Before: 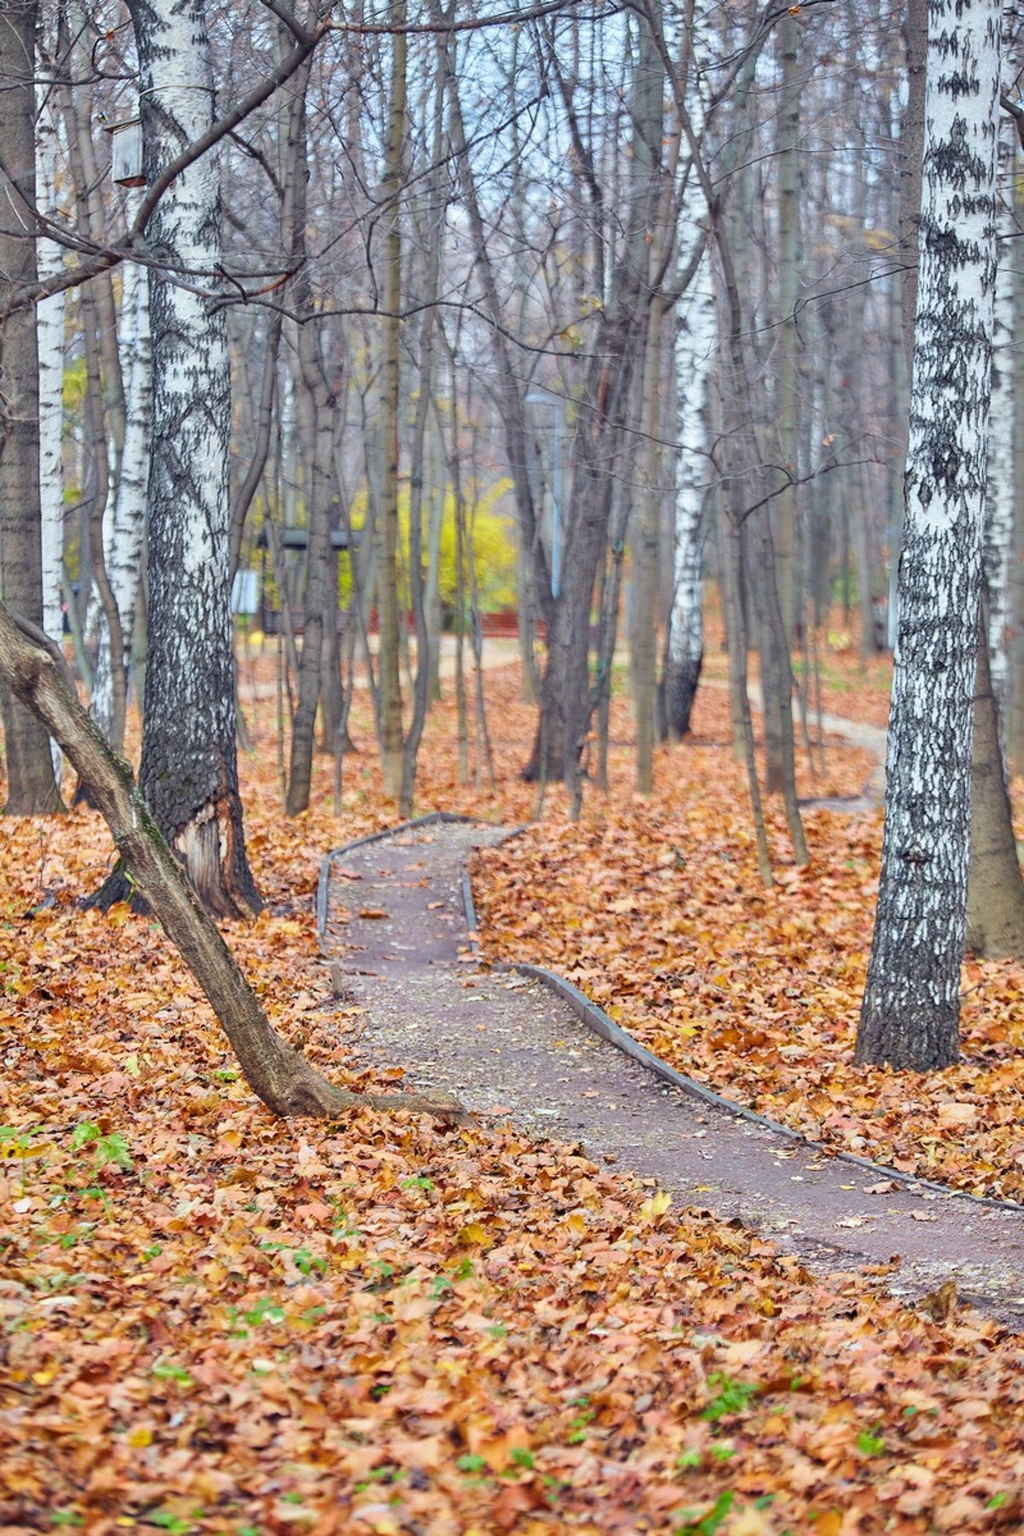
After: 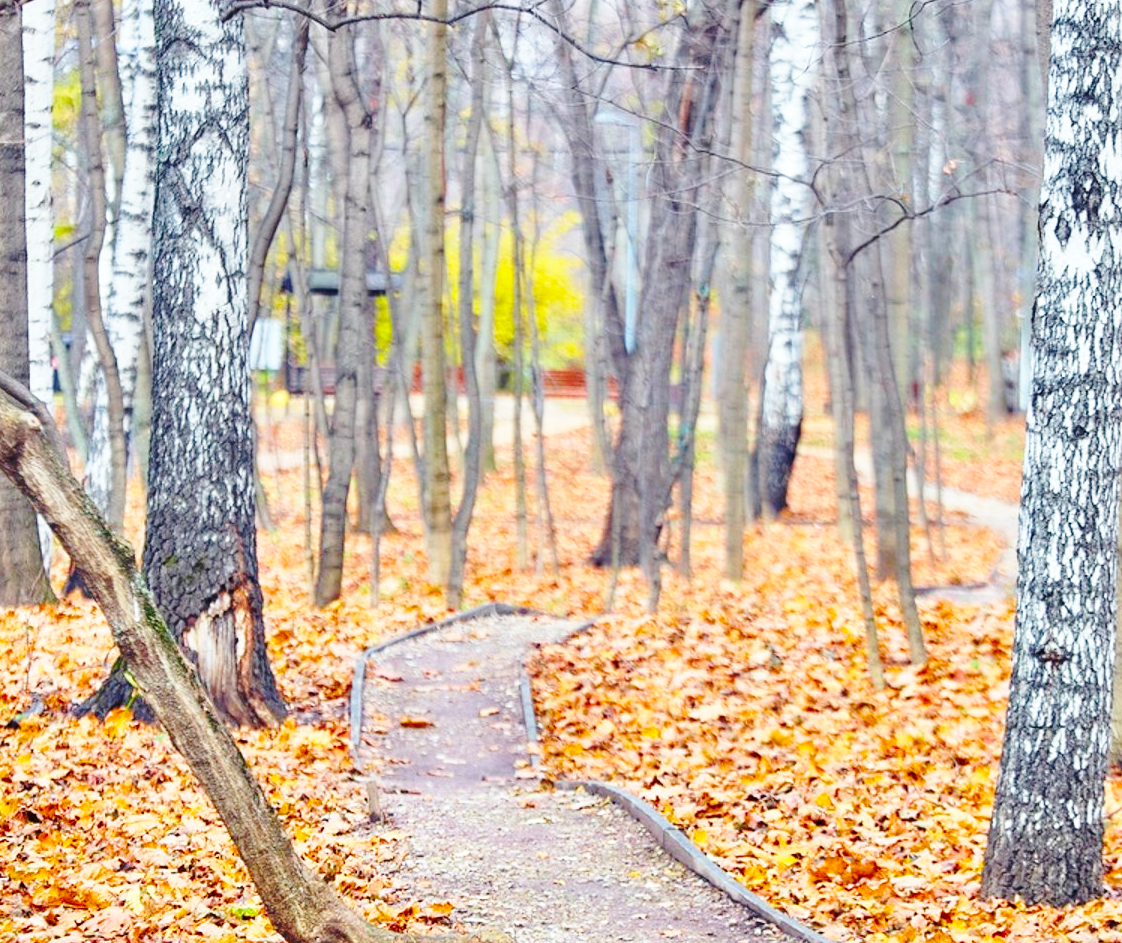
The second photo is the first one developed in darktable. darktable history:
crop: left 1.755%, top 19.421%, right 4.727%, bottom 28.158%
exposure: compensate exposure bias true, compensate highlight preservation false
base curve: curves: ch0 [(0, 0) (0.032, 0.037) (0.105, 0.228) (0.435, 0.76) (0.856, 0.983) (1, 1)], preserve colors none
color calibration: output colorfulness [0, 0.315, 0, 0], illuminant same as pipeline (D50), adaptation XYZ, x 0.346, y 0.358, temperature 5018.15 K
